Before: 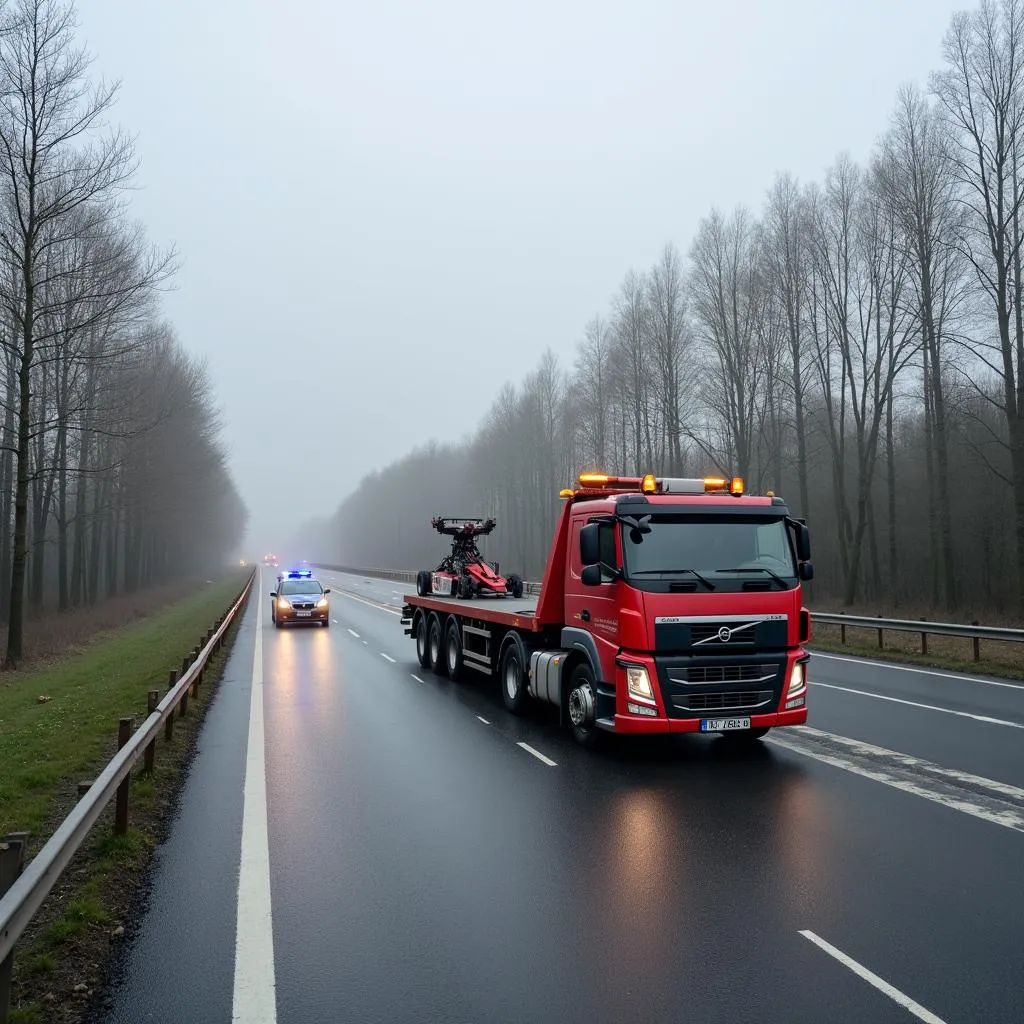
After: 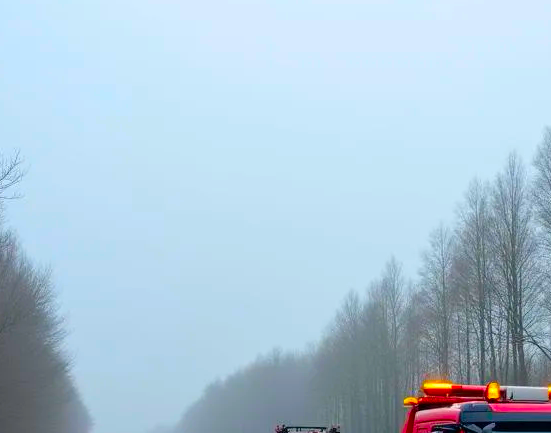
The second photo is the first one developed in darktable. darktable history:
crop: left 15.306%, top 9.065%, right 30.789%, bottom 48.638%
color correction: saturation 2.15
